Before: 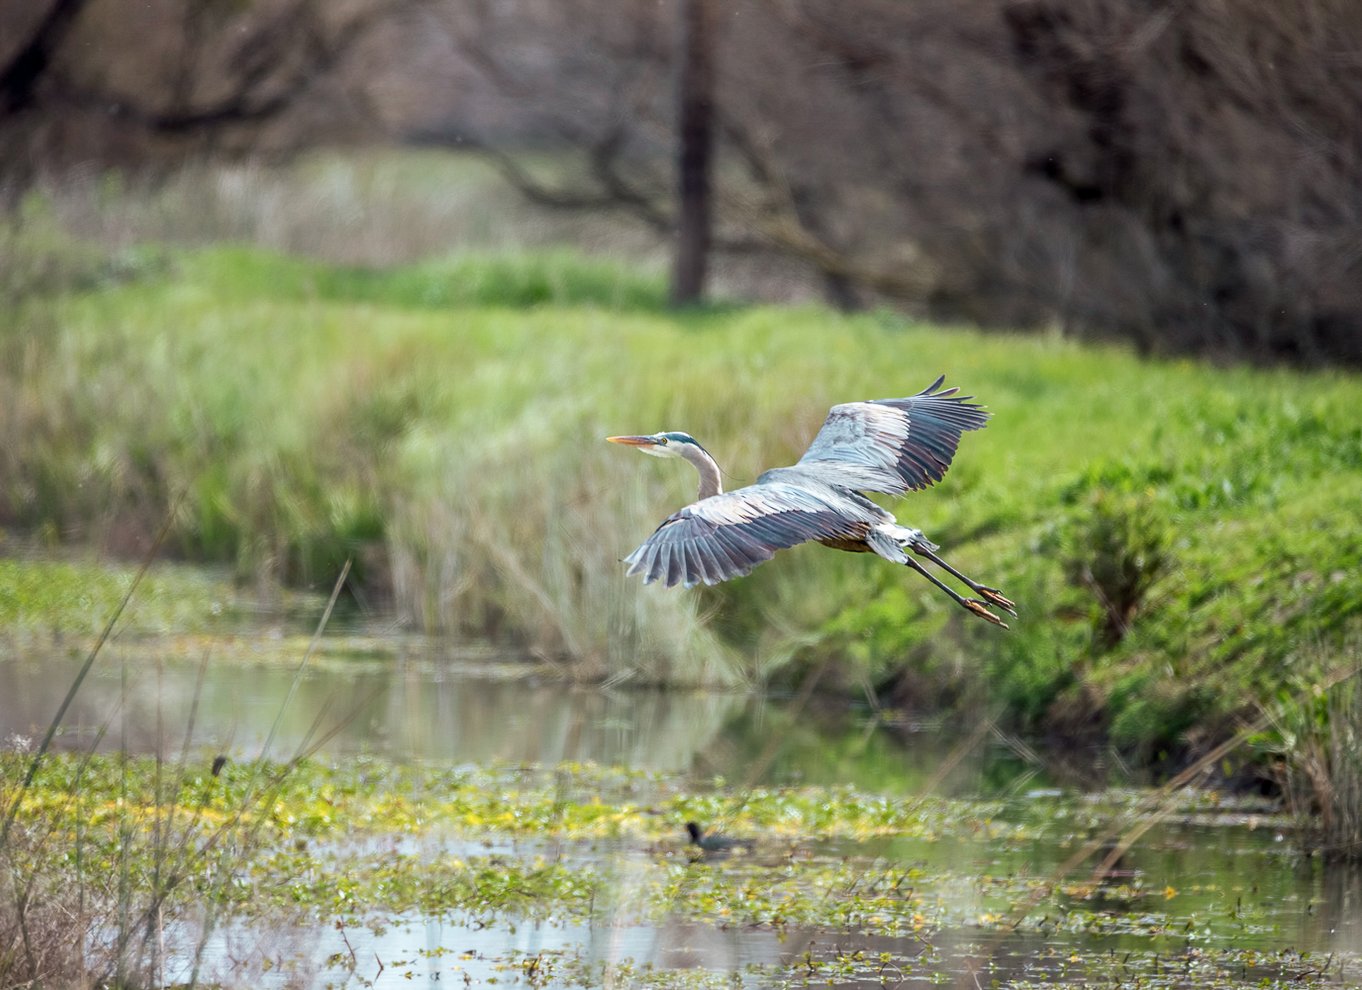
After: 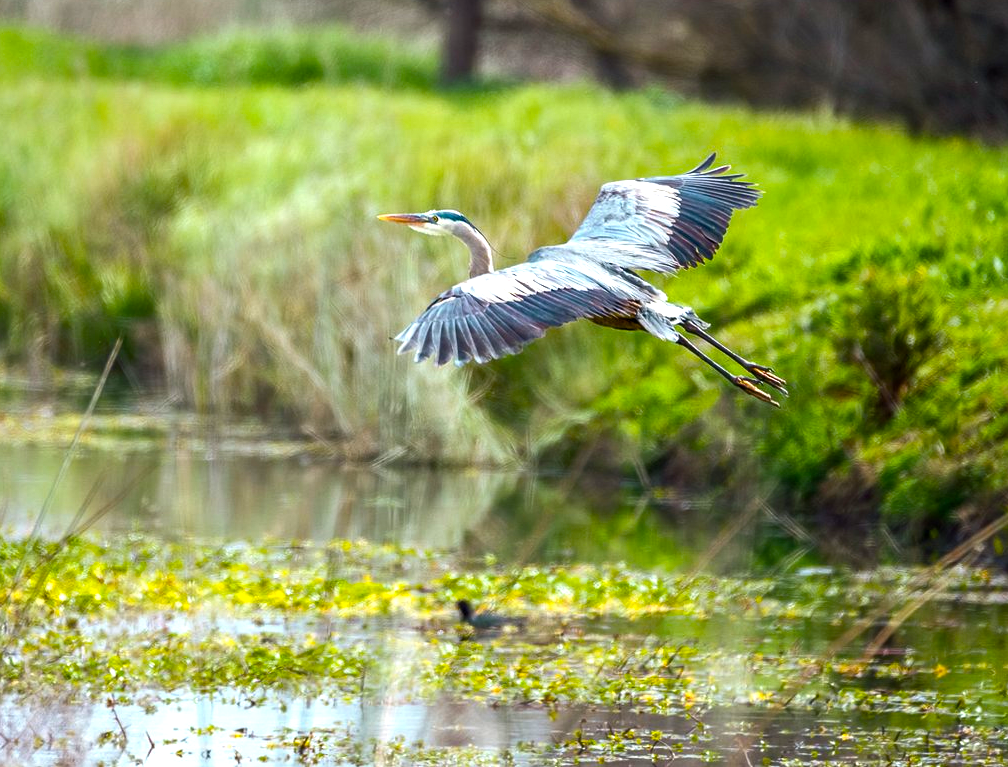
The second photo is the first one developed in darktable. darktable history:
crop: left 16.826%, top 22.445%, right 9.121%
color balance rgb: shadows lift › chroma 0.684%, shadows lift › hue 110.15°, perceptual saturation grading › global saturation 36.778%, perceptual saturation grading › shadows 35.074%, perceptual brilliance grading › global brilliance 15.776%, perceptual brilliance grading › shadows -35.251%, global vibrance 9.597%
